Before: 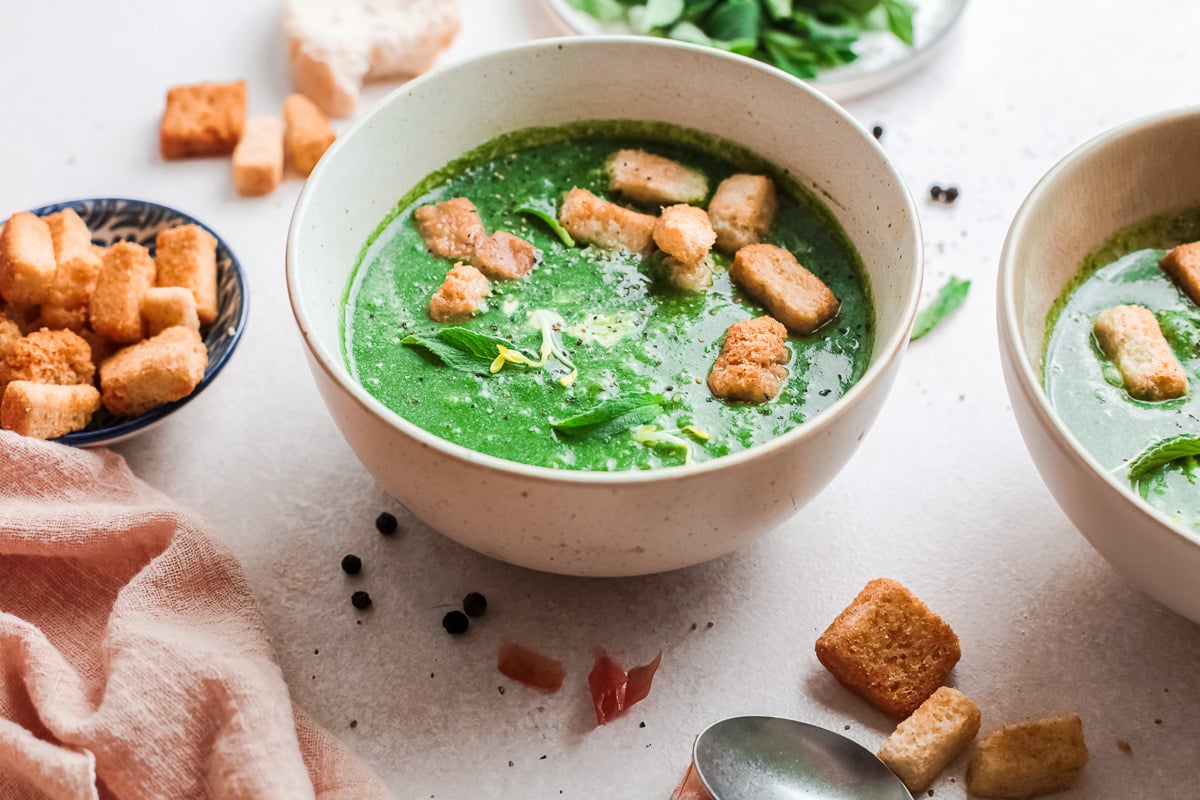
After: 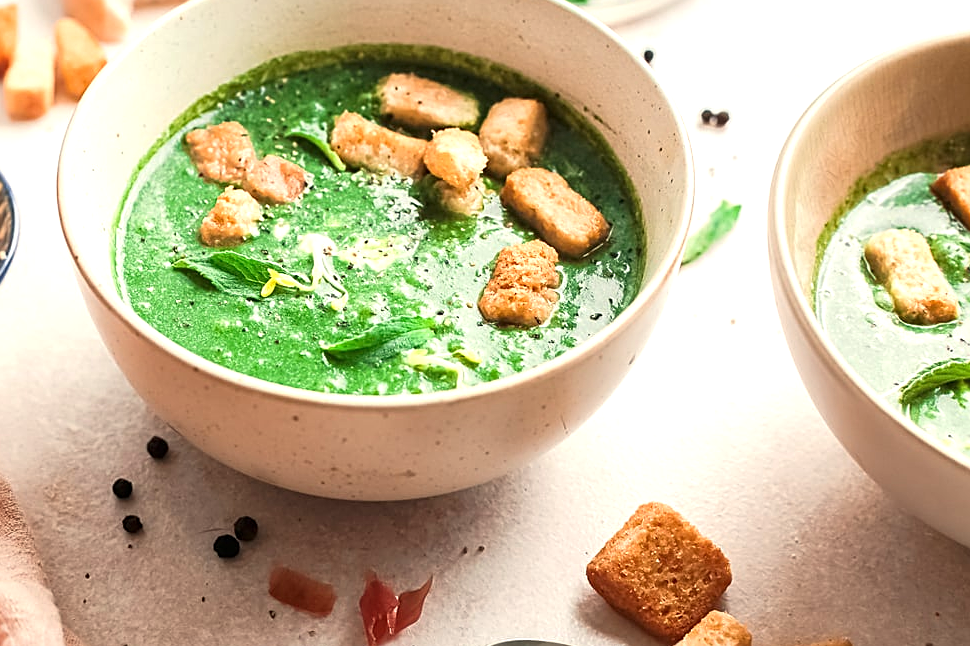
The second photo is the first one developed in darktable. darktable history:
sharpen: on, module defaults
crop: left 19.159%, top 9.58%, bottom 9.58%
white balance: red 1.045, blue 0.932
exposure: black level correction 0, exposure 0.5 EV, compensate highlight preservation false
